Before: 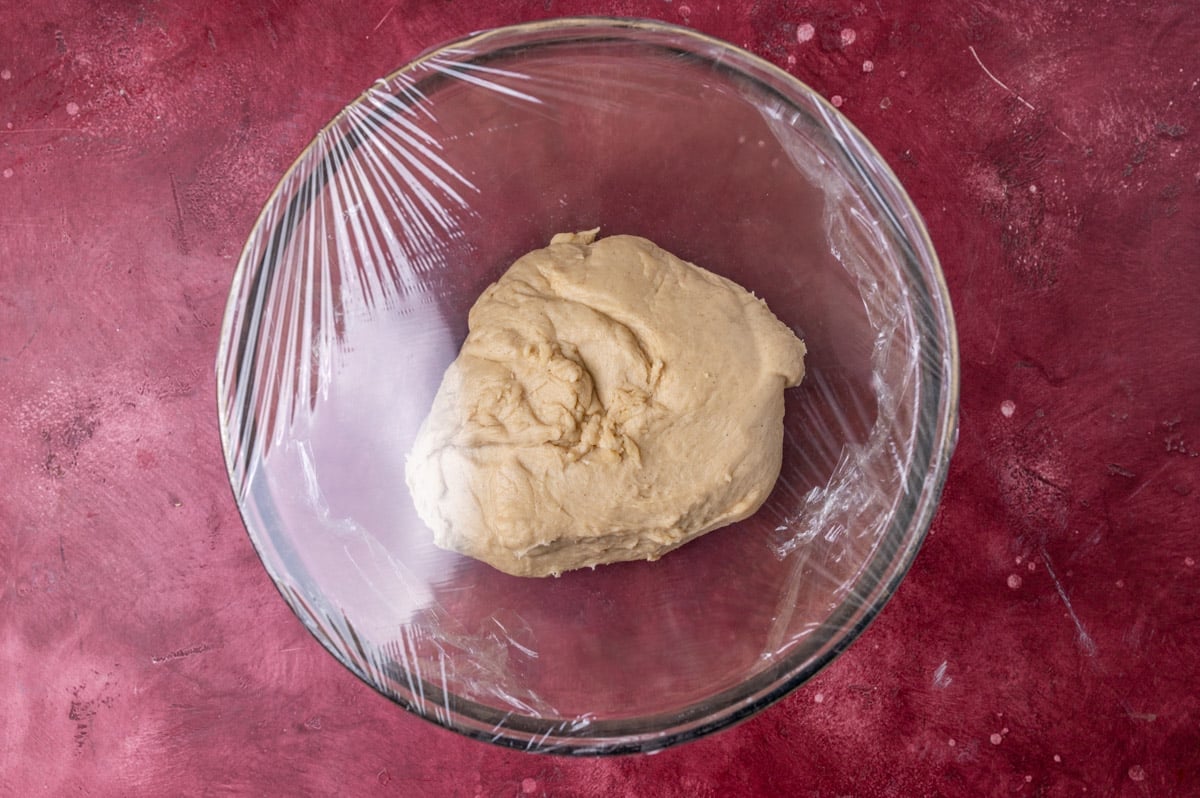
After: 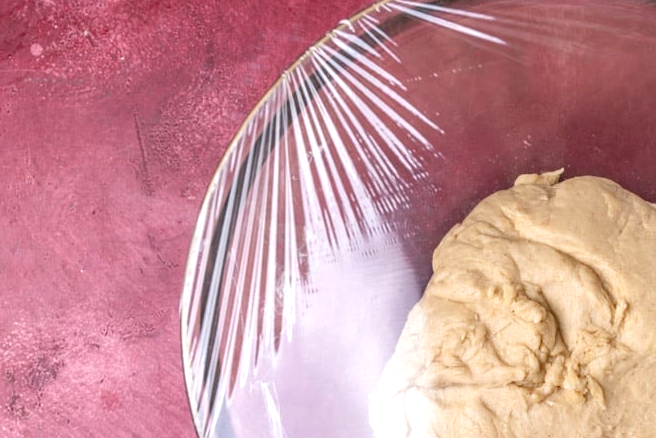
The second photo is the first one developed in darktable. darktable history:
exposure: exposure 0.426 EV, compensate highlight preservation false
crop and rotate: left 3.047%, top 7.509%, right 42.236%, bottom 37.598%
